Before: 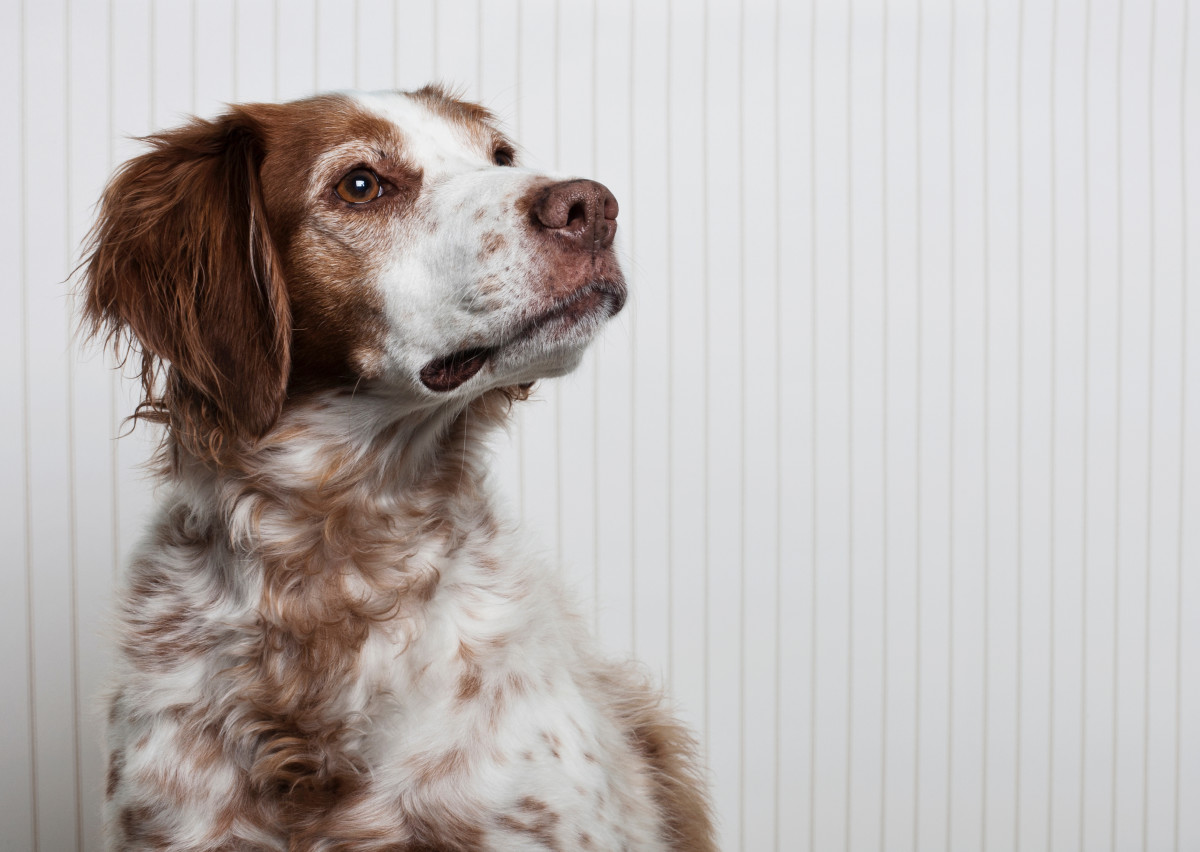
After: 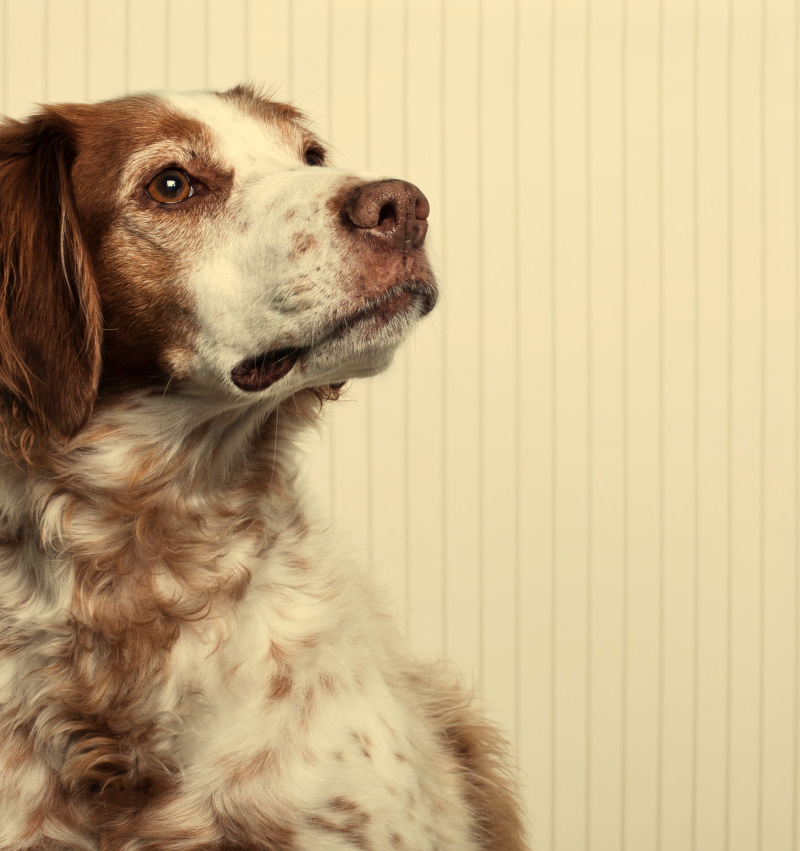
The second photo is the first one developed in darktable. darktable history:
crop and rotate: left 15.754%, right 17.579%
white balance: red 1.08, blue 0.791
